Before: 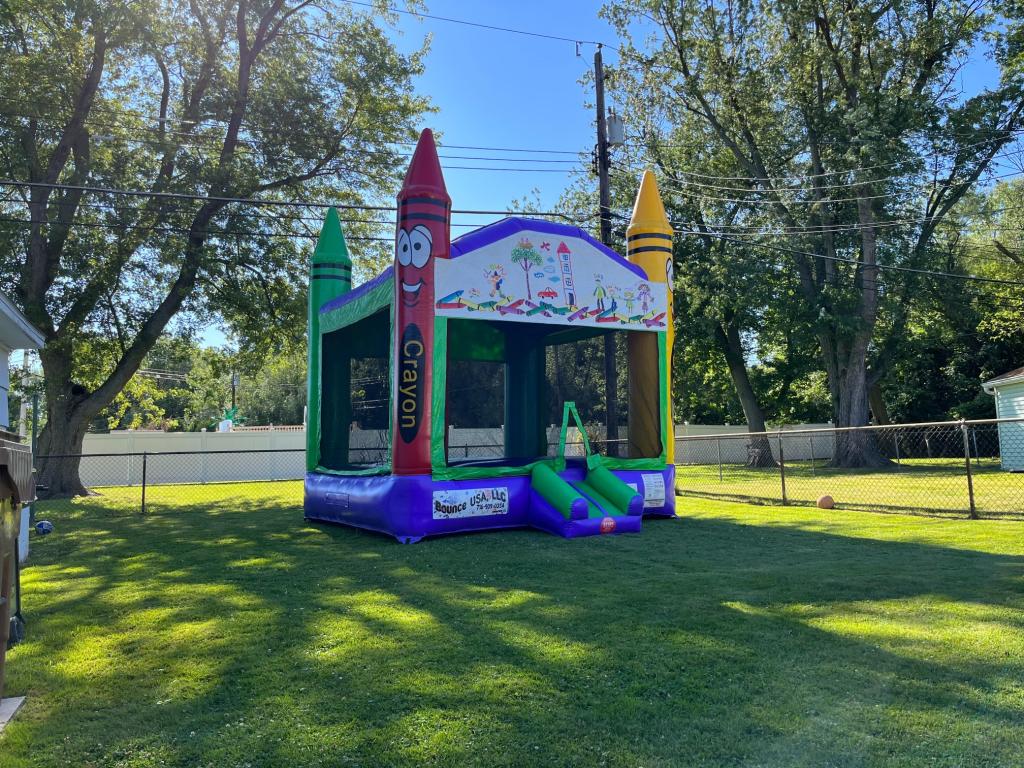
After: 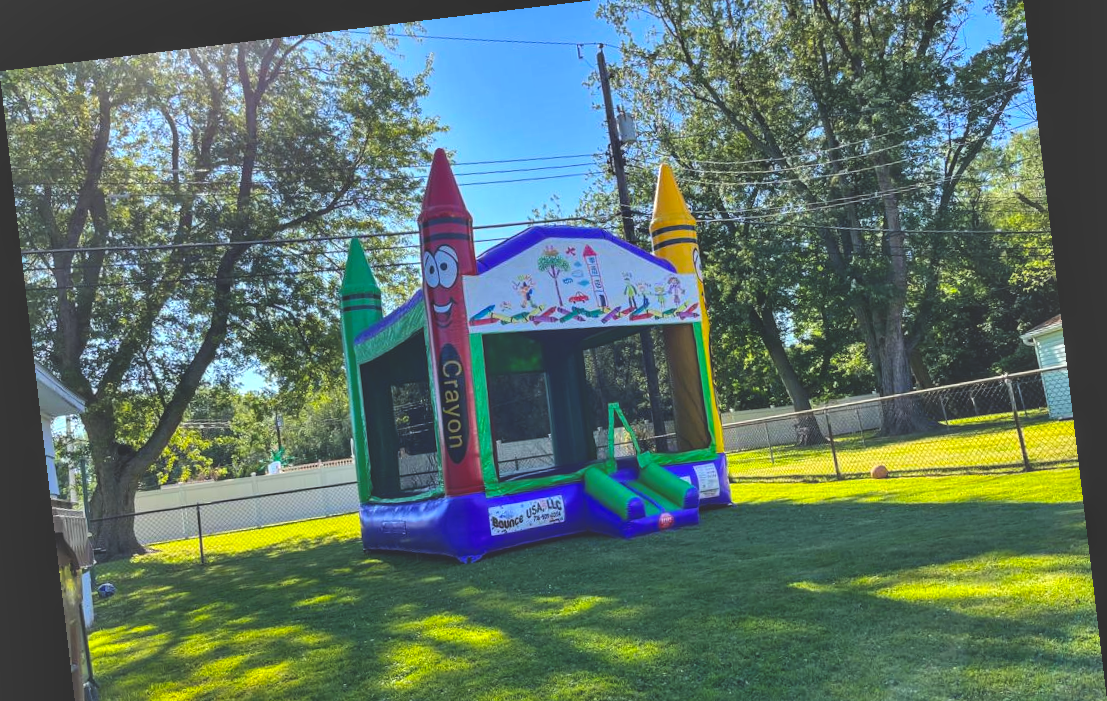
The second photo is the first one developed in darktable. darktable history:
exposure: black level correction -0.03, compensate highlight preservation false
local contrast: detail 130%
color balance rgb: perceptual saturation grading › global saturation 34.05%, global vibrance 5.56%
rotate and perspective: rotation -6.83°, automatic cropping off
shadows and highlights: low approximation 0.01, soften with gaussian
tone equalizer: on, module defaults
crop and rotate: top 5.667%, bottom 14.937%
